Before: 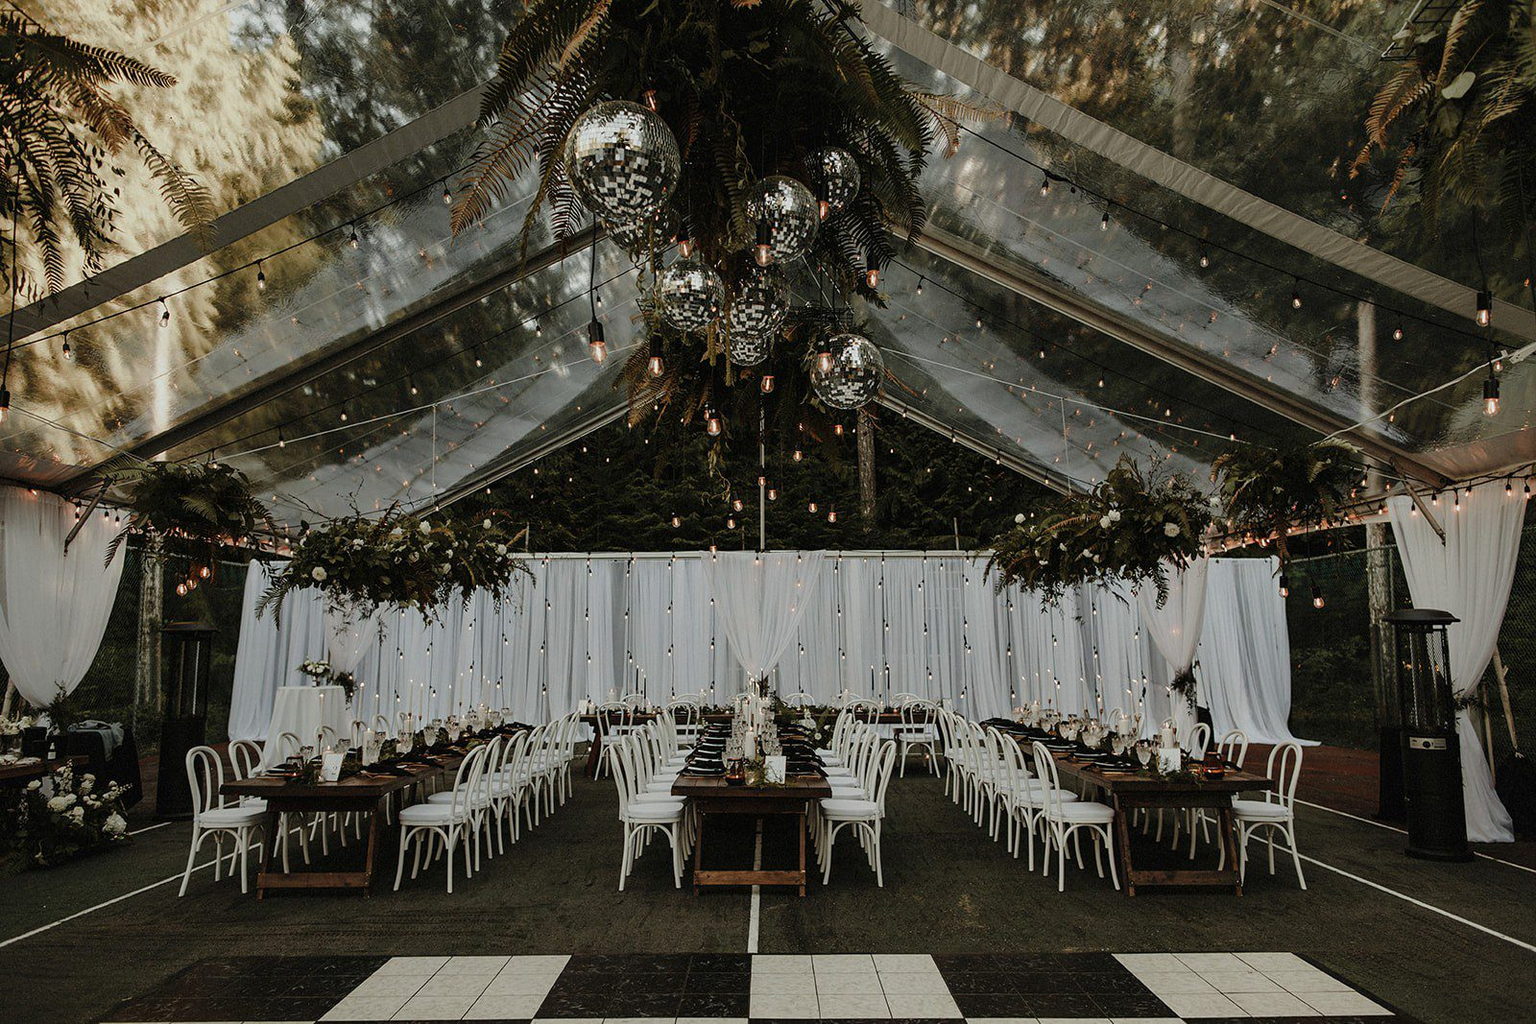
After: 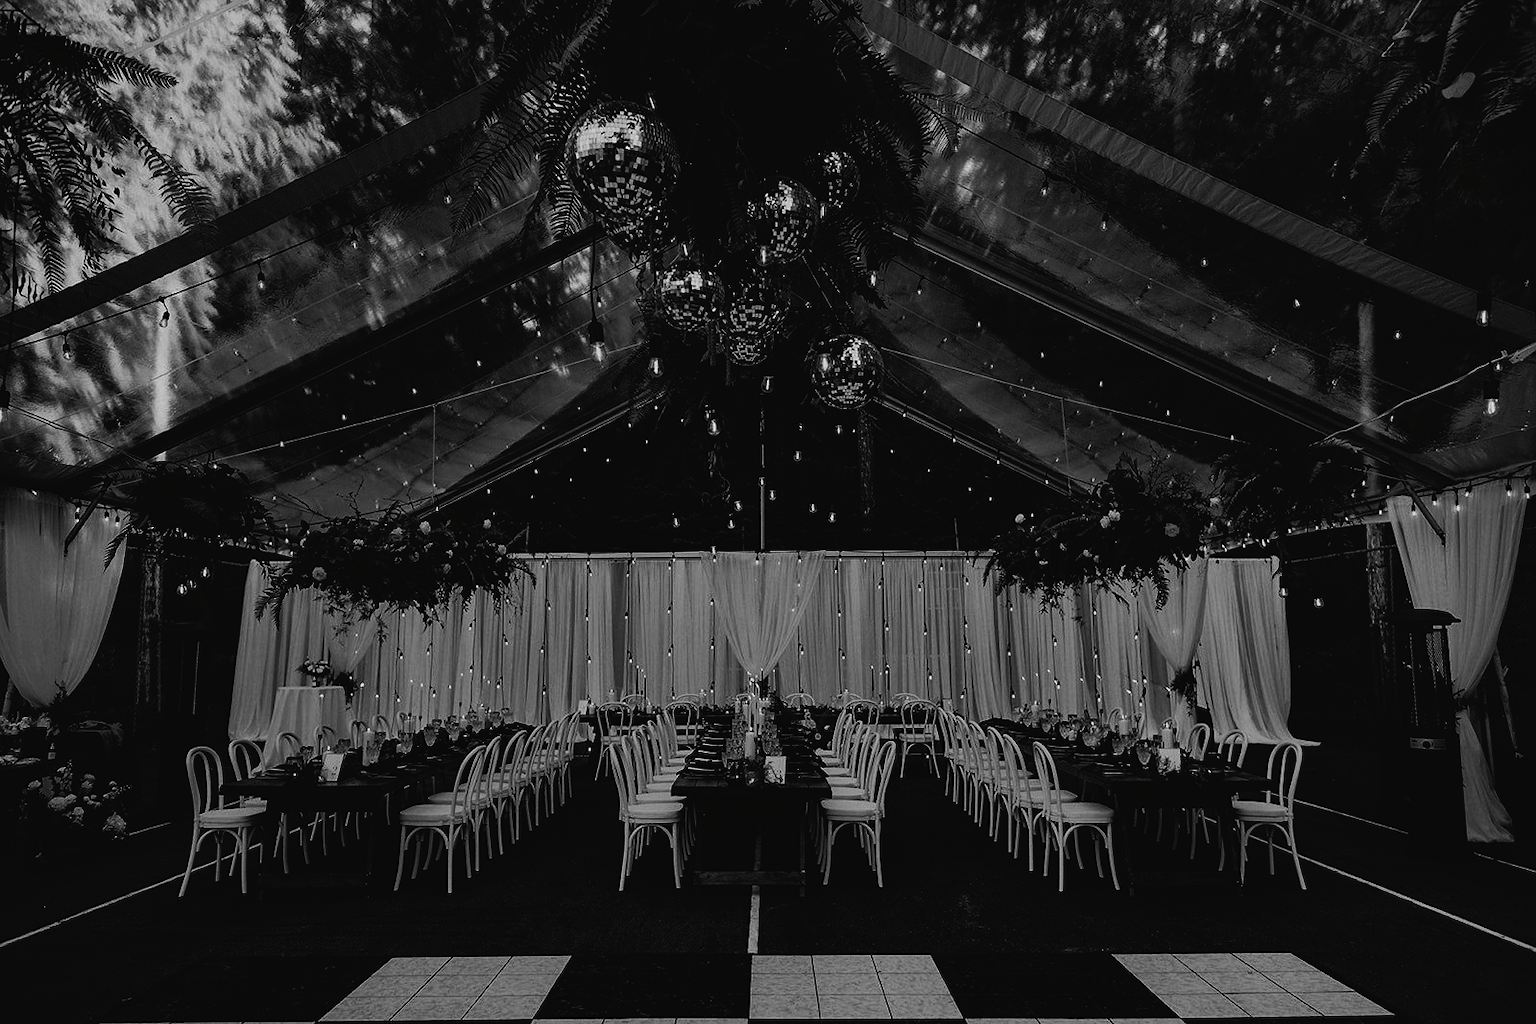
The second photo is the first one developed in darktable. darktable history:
shadows and highlights: shadows 20.94, highlights -83.06, soften with gaussian
contrast brightness saturation: contrast -0.031, brightness -0.587, saturation -0.989
tone curve: curves: ch0 [(0, 0.024) (0.049, 0.038) (0.176, 0.162) (0.33, 0.331) (0.432, 0.475) (0.601, 0.665) (0.843, 0.876) (1, 1)]; ch1 [(0, 0) (0.339, 0.358) (0.445, 0.439) (0.476, 0.47) (0.504, 0.504) (0.53, 0.511) (0.557, 0.558) (0.627, 0.635) (0.728, 0.746) (1, 1)]; ch2 [(0, 0) (0.327, 0.324) (0.417, 0.44) (0.46, 0.453) (0.502, 0.504) (0.526, 0.52) (0.54, 0.564) (0.606, 0.626) (0.76, 0.75) (1, 1)], color space Lab, linked channels, preserve colors none
